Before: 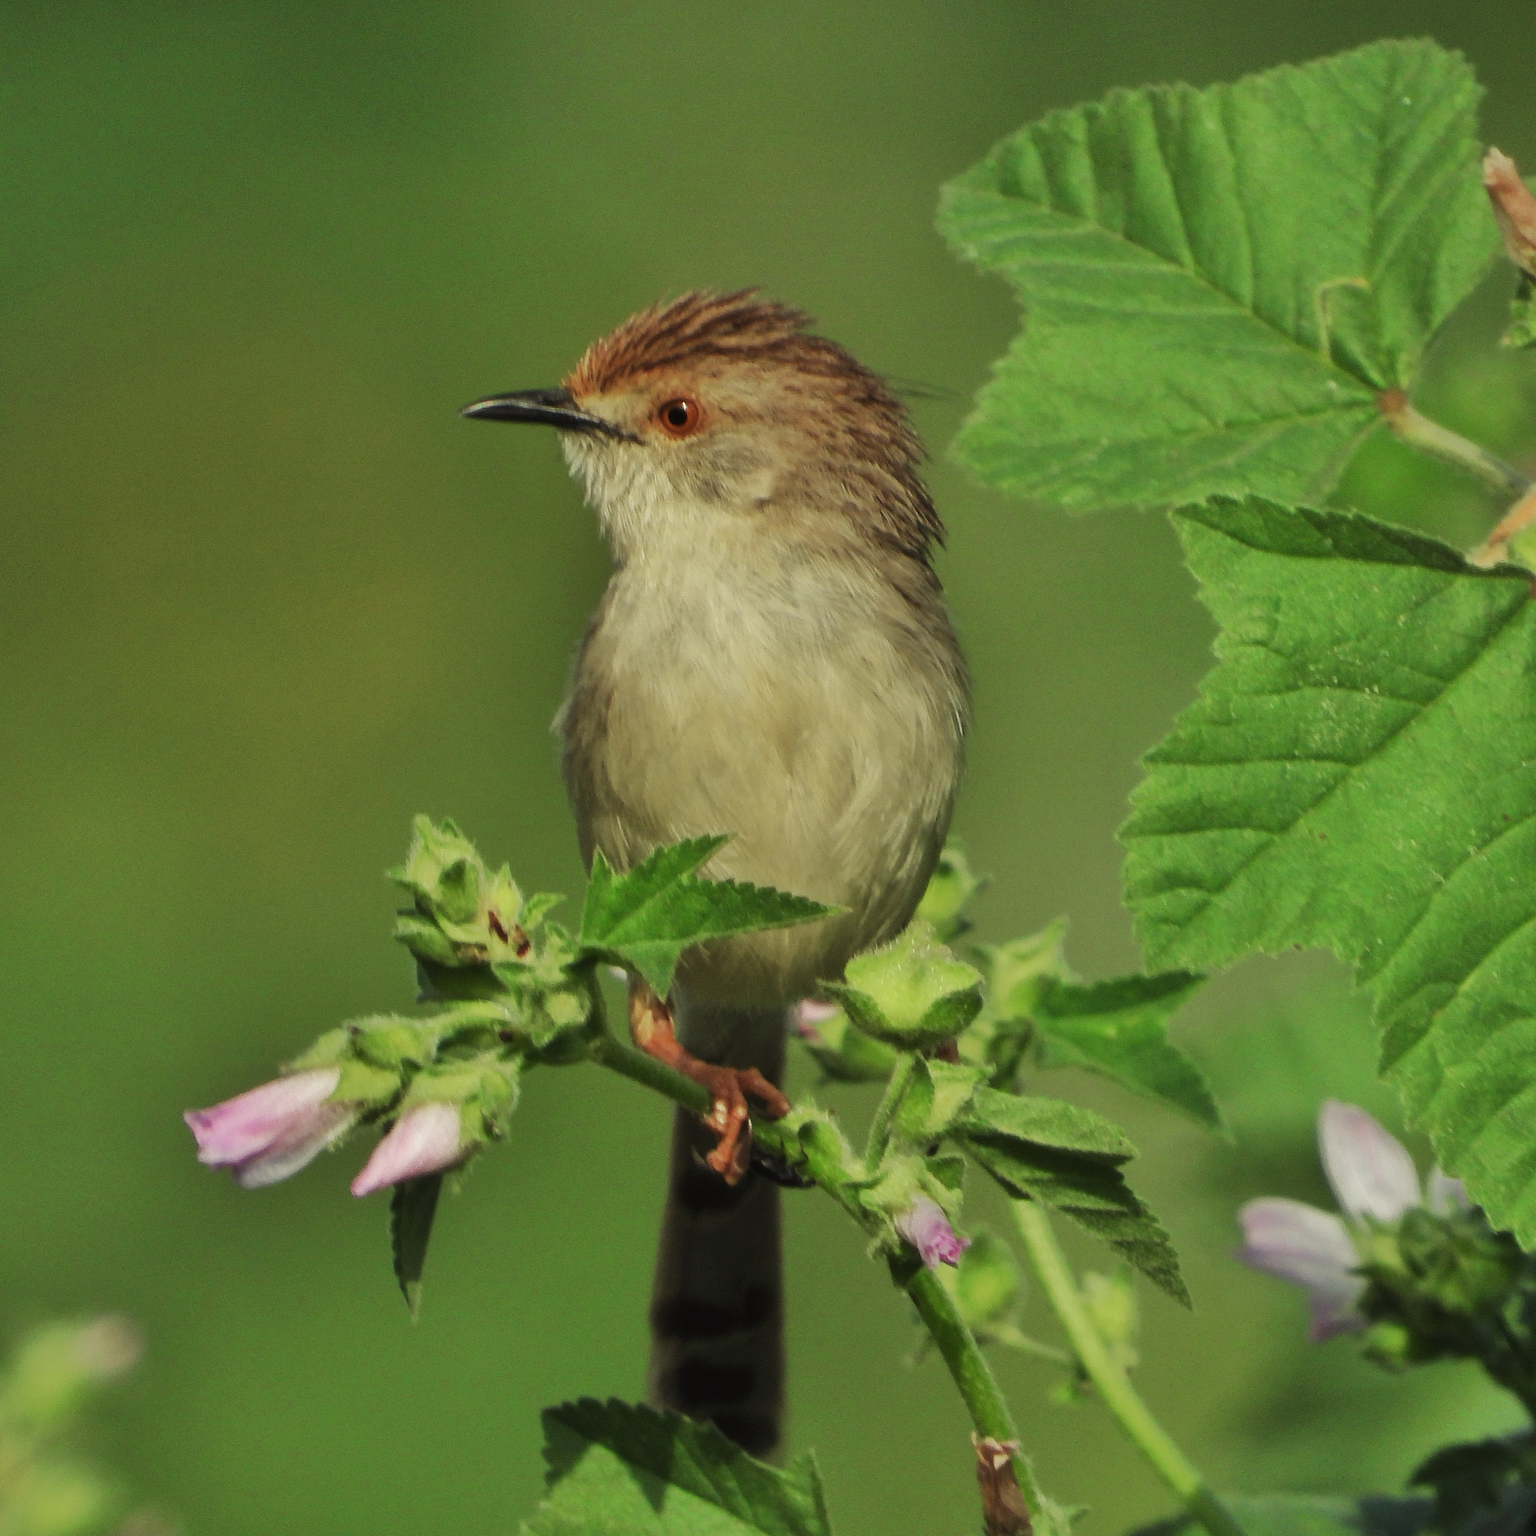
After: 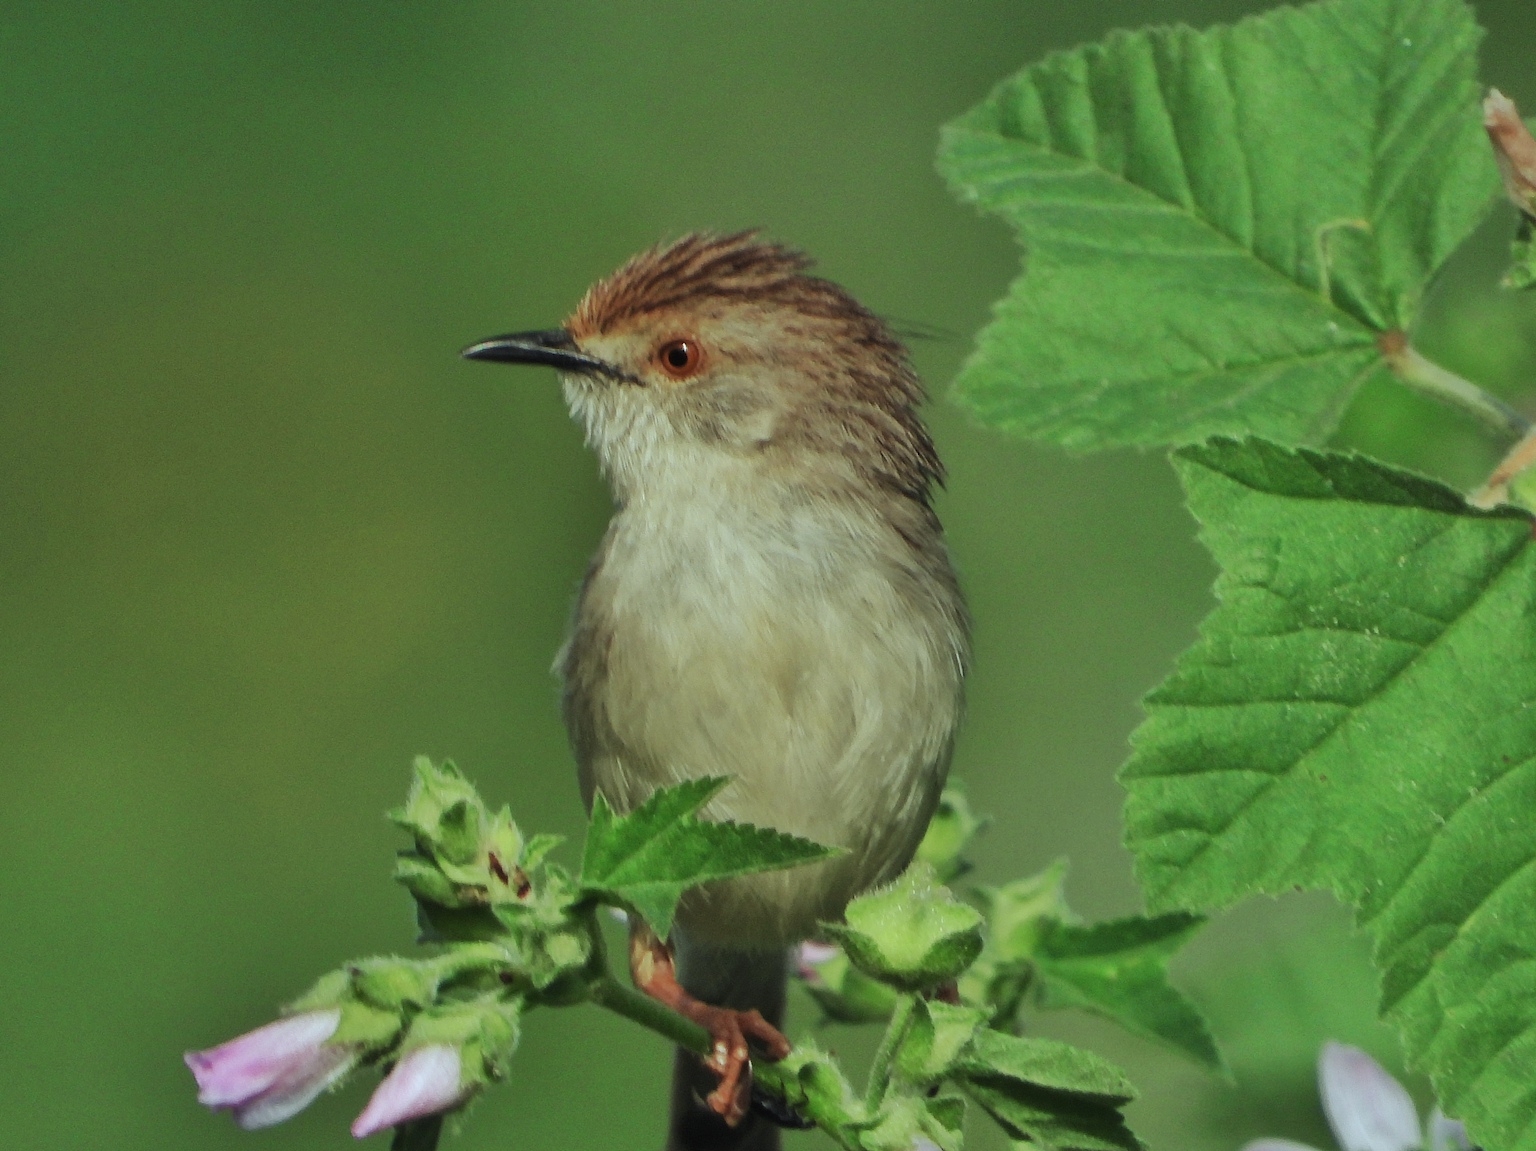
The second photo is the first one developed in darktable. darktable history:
color calibration: illuminant as shot in camera, x 0.358, y 0.373, temperature 4628.91 K
white balance: red 0.925, blue 1.046
crop: top 3.857%, bottom 21.132%
